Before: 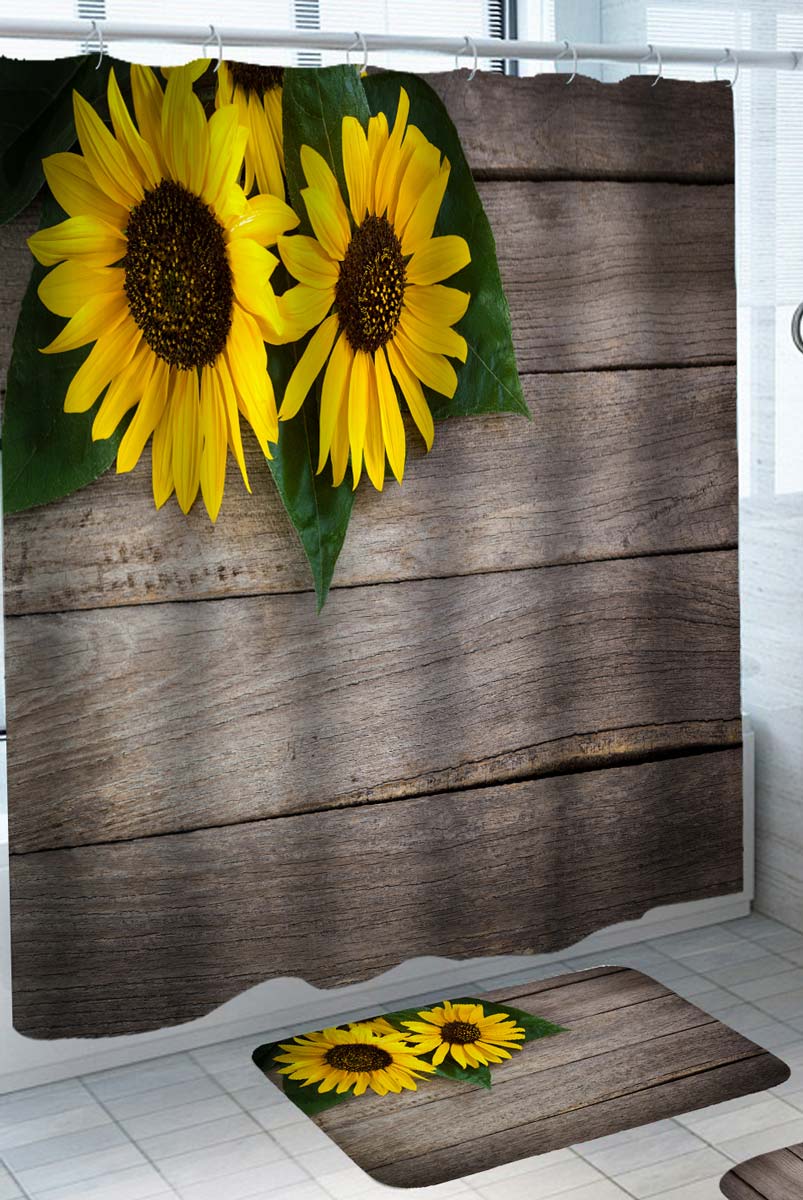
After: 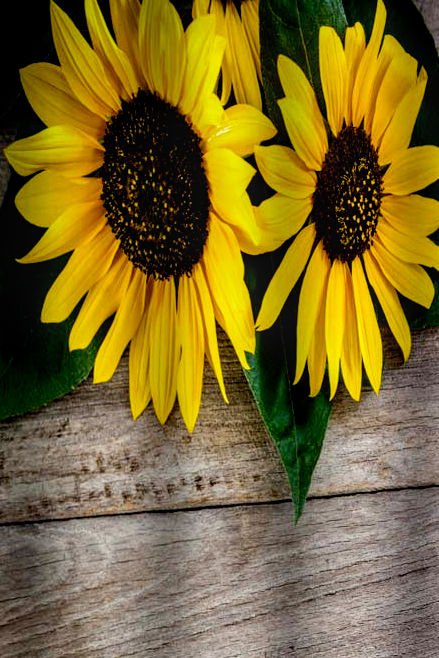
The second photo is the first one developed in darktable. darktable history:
crop and rotate: left 3.047%, top 7.509%, right 42.236%, bottom 37.598%
local contrast: on, module defaults
filmic rgb: black relative exposure -6.3 EV, white relative exposure 2.8 EV, threshold 3 EV, target black luminance 0%, hardness 4.6, latitude 67.35%, contrast 1.292, shadows ↔ highlights balance -3.5%, preserve chrominance no, color science v4 (2020), contrast in shadows soft, enable highlight reconstruction true
